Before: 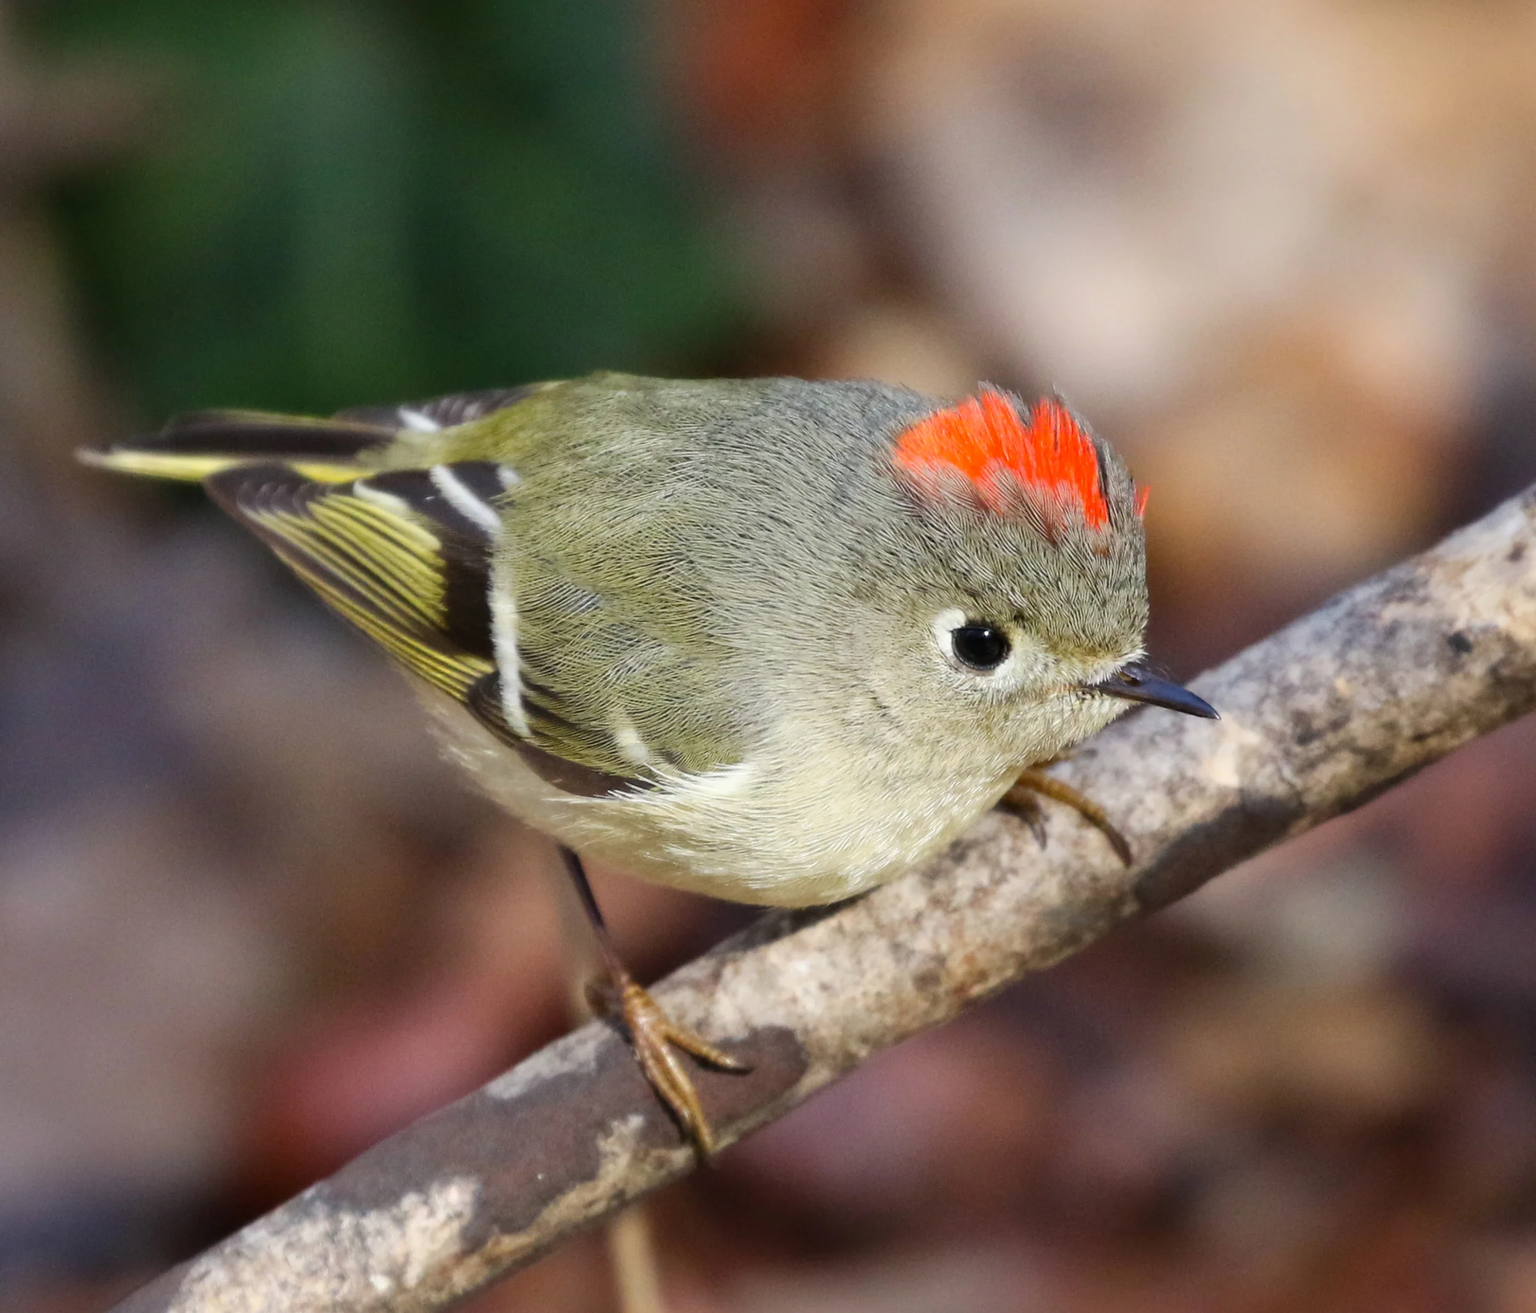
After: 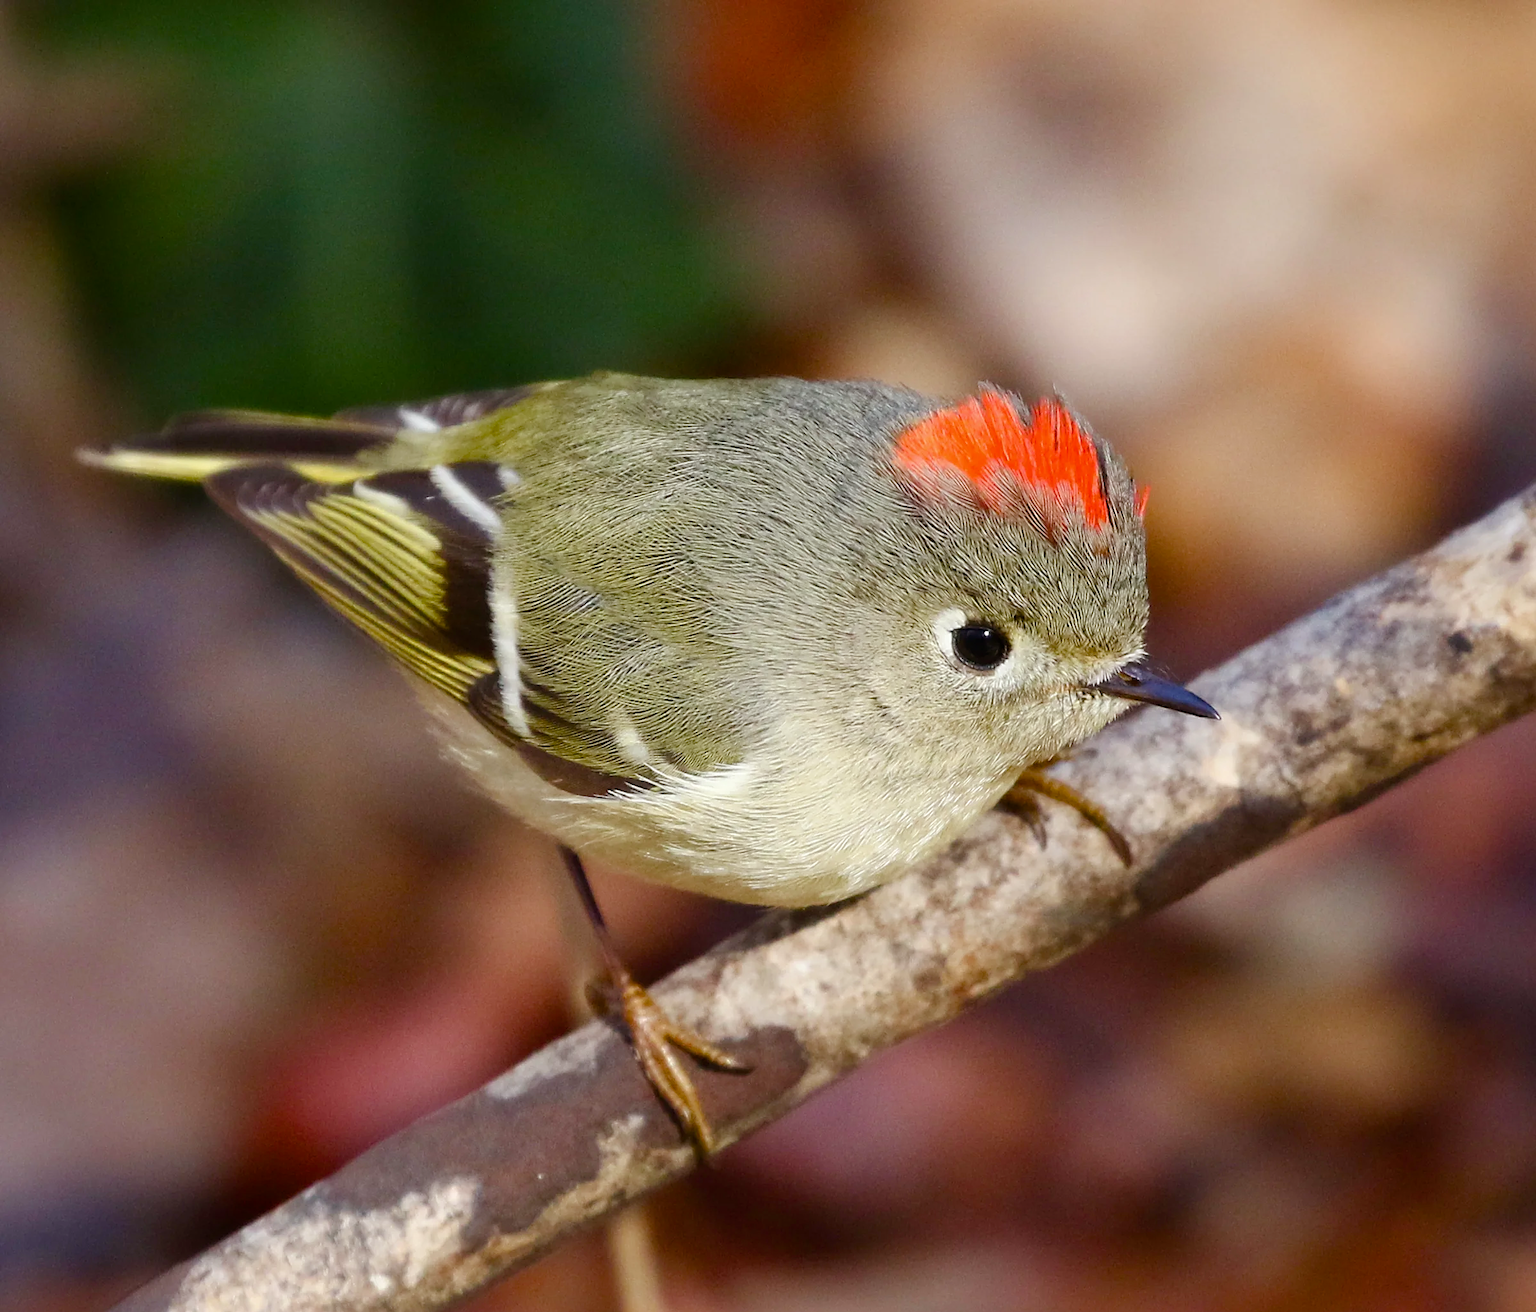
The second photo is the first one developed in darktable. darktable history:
velvia: strength 9.65%
color balance rgb: power › luminance -3.663%, power › chroma 0.563%, power › hue 38.29°, perceptual saturation grading › global saturation 13.577%, perceptual saturation grading › highlights -30.46%, perceptual saturation grading › shadows 51.01%
sharpen: on, module defaults
